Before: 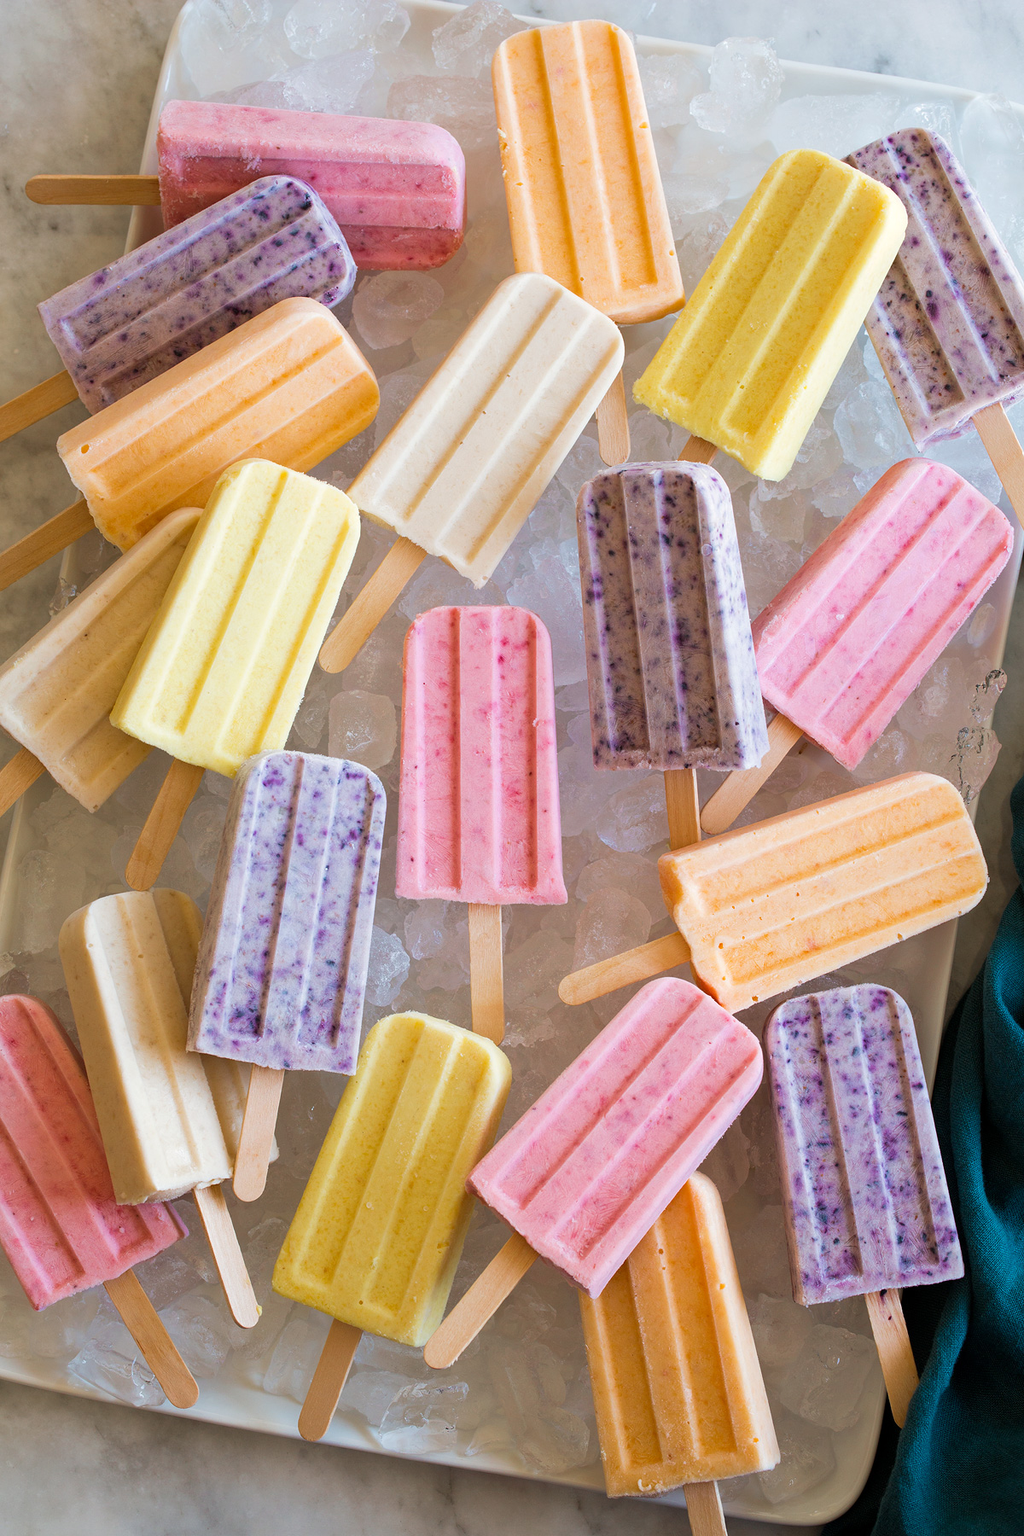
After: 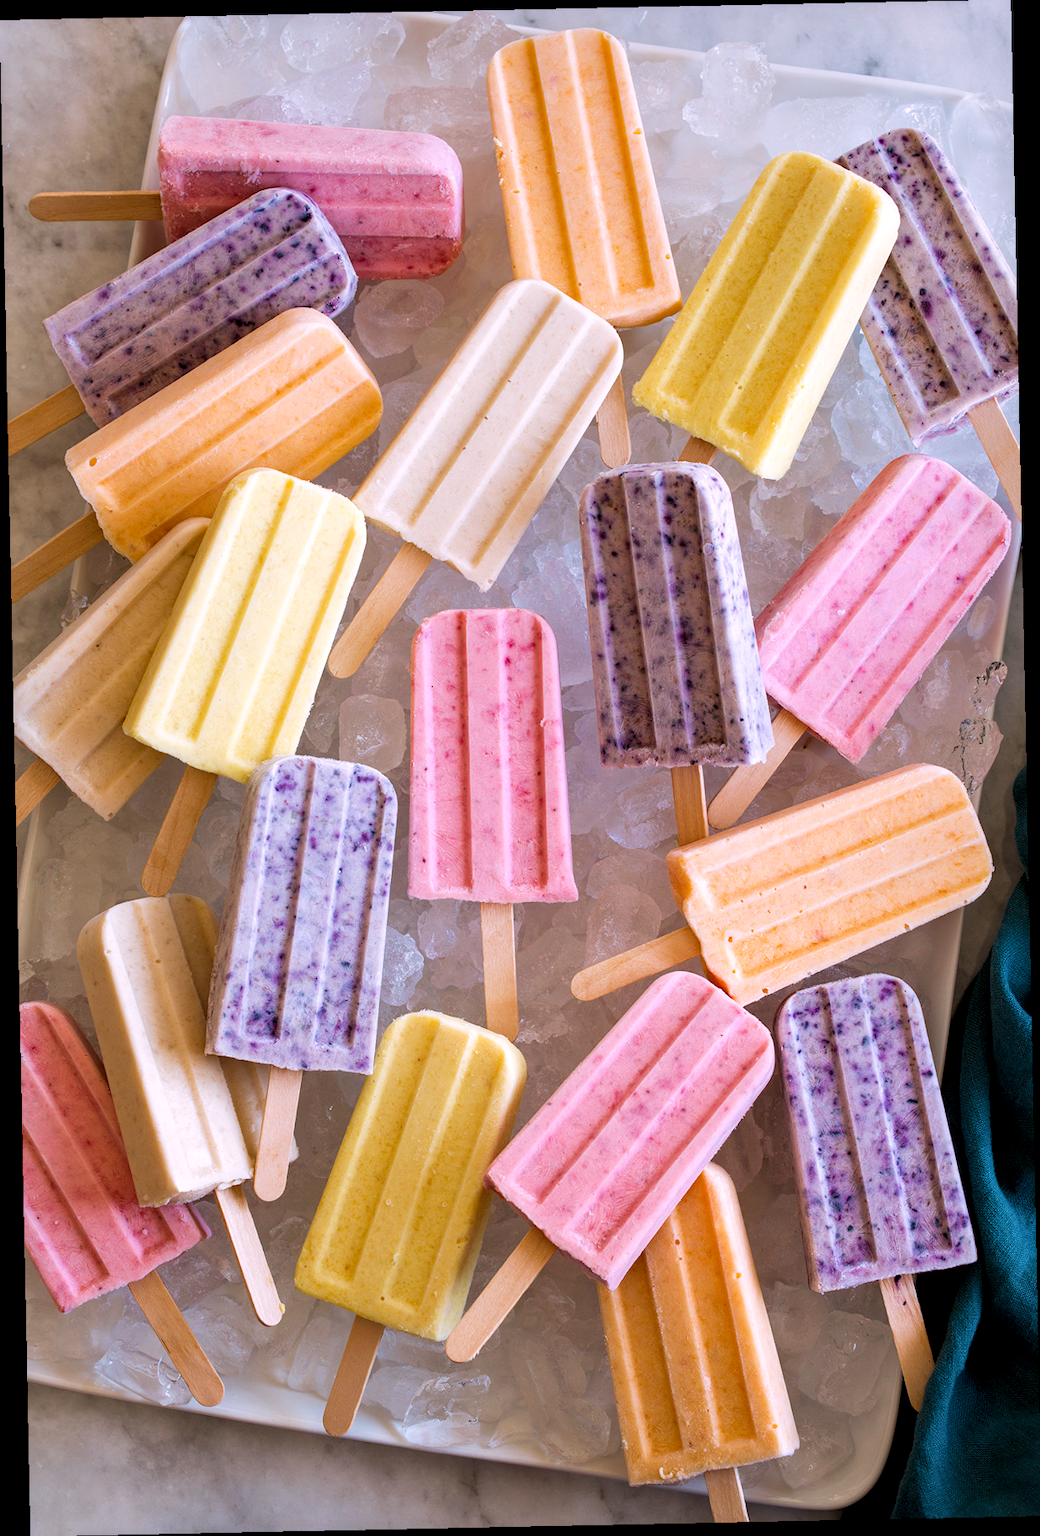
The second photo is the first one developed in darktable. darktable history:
rotate and perspective: rotation -1.17°, automatic cropping off
local contrast: highlights 25%, shadows 75%, midtone range 0.75
white balance: red 1.05, blue 1.072
